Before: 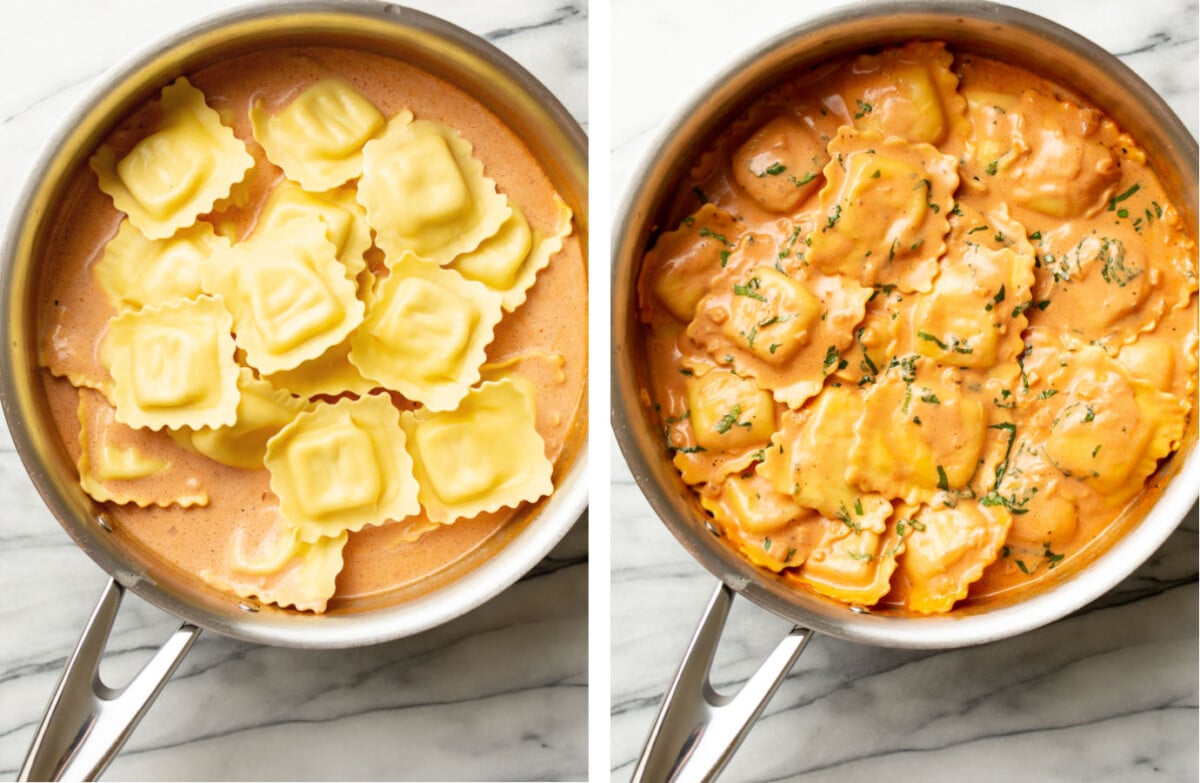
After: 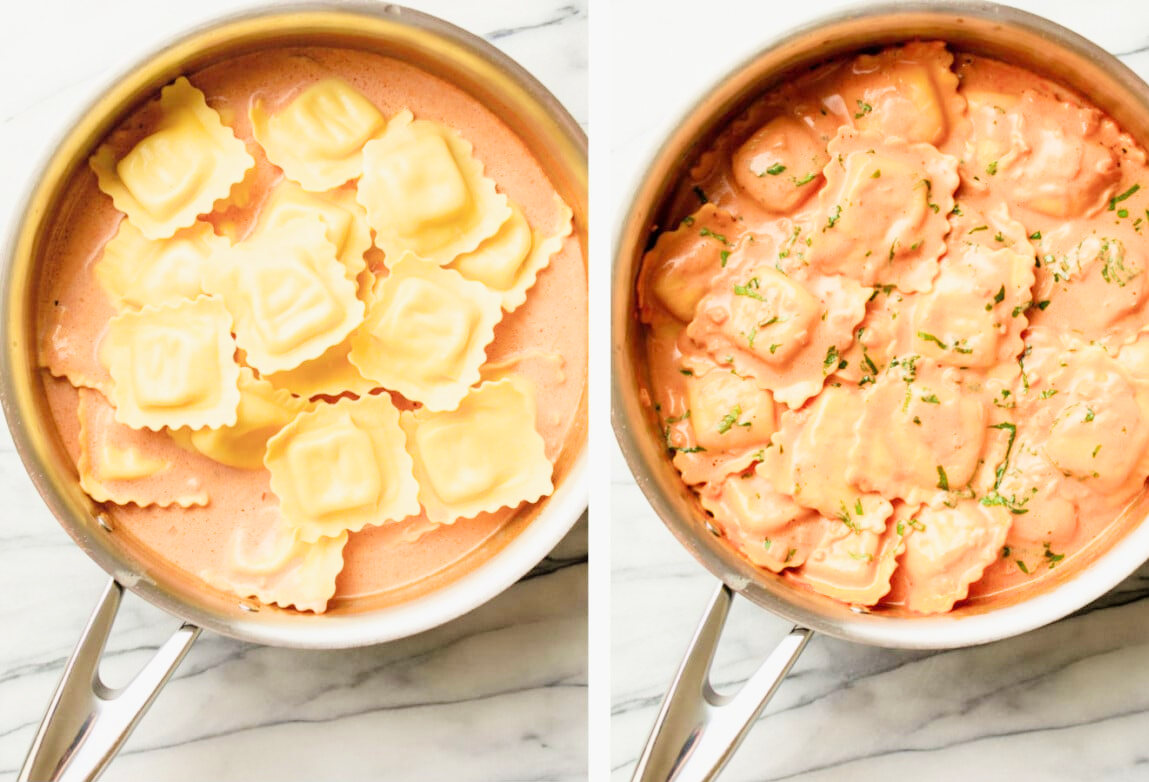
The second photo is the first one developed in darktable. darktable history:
crop: right 4.235%, bottom 0.05%
filmic rgb: black relative exposure -7.65 EV, white relative exposure 4.56 EV, hardness 3.61
exposure: black level correction 0, exposure 1.292 EV, compensate highlight preservation false
velvia: on, module defaults
levels: levels [0, 0.498, 0.996]
